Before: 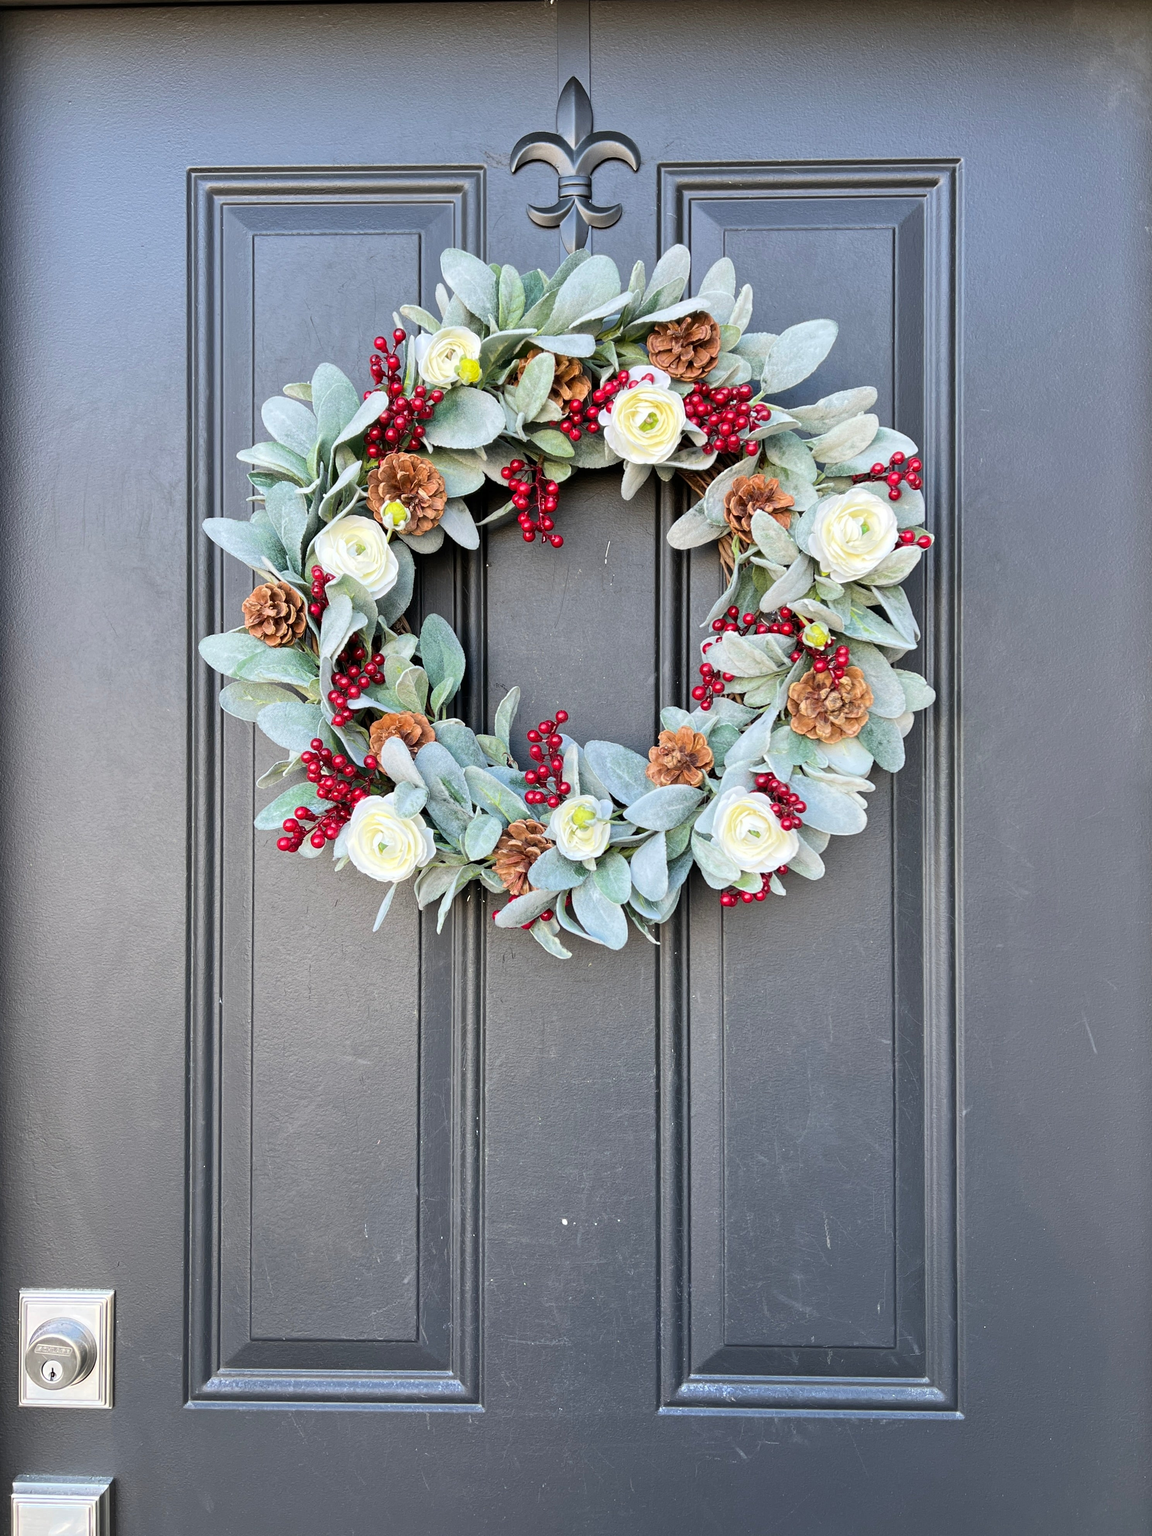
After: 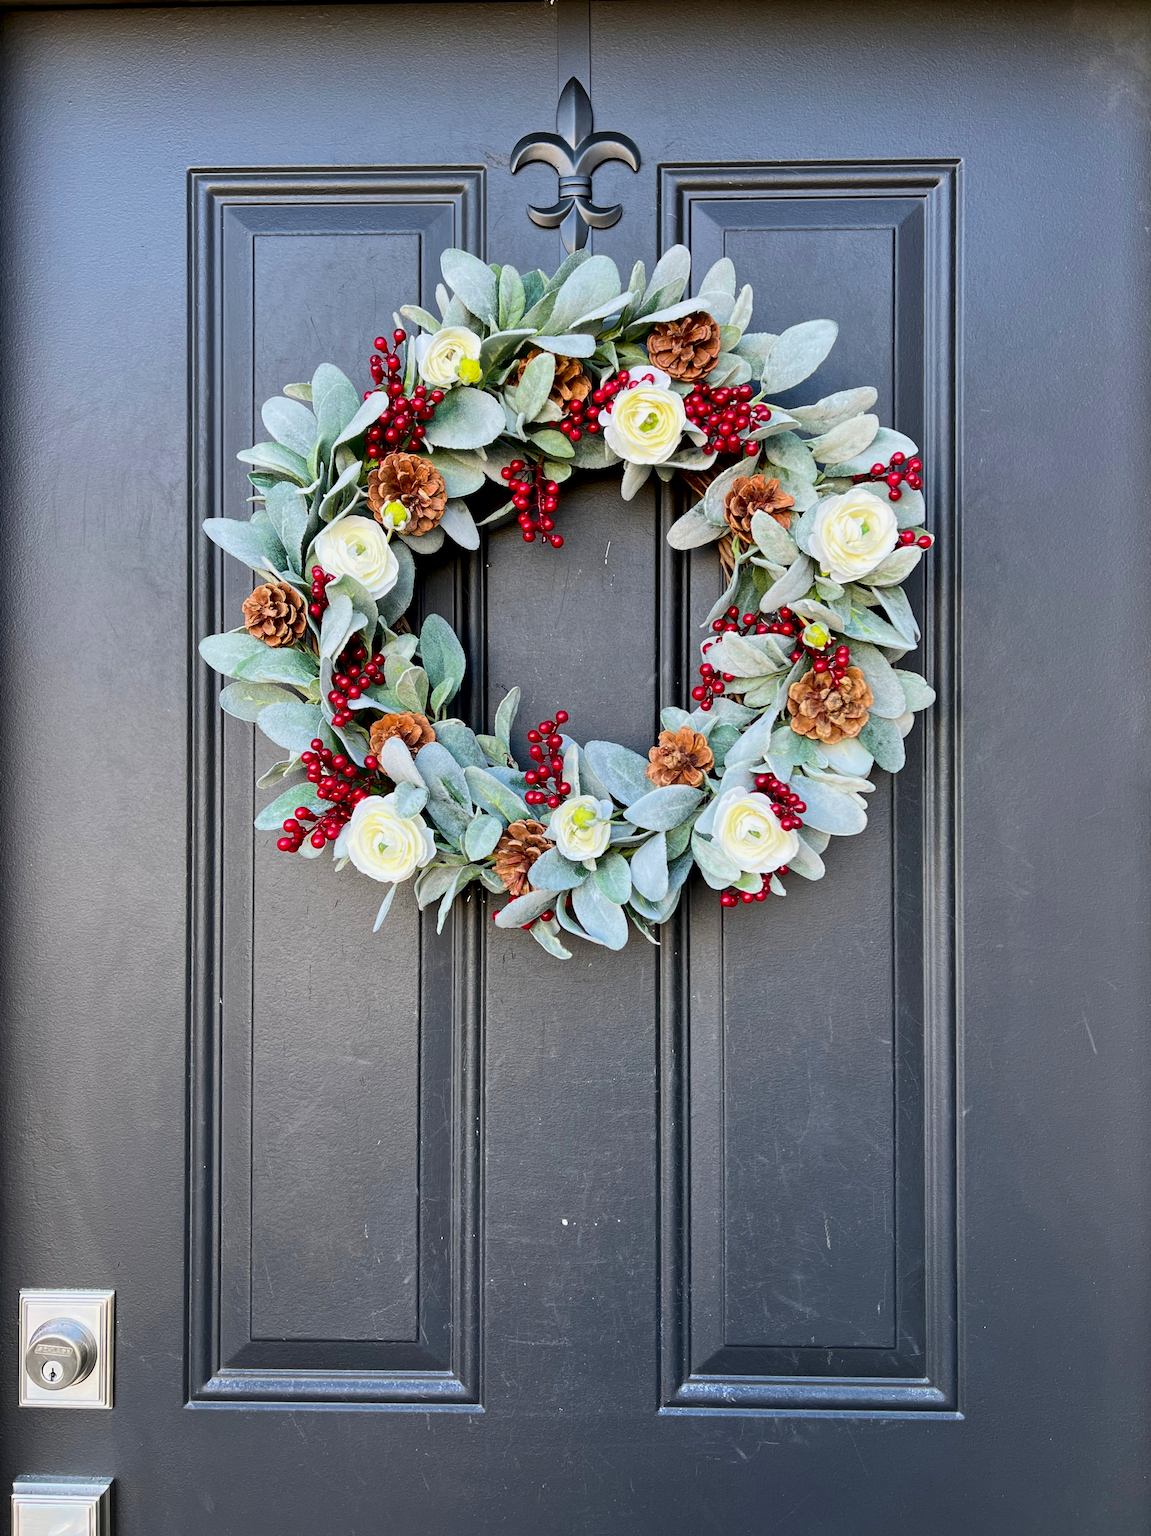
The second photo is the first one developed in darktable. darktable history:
contrast brightness saturation: contrast 0.13, brightness -0.05, saturation 0.16
exposure: black level correction 0.009, exposure -0.159 EV, compensate highlight preservation false
